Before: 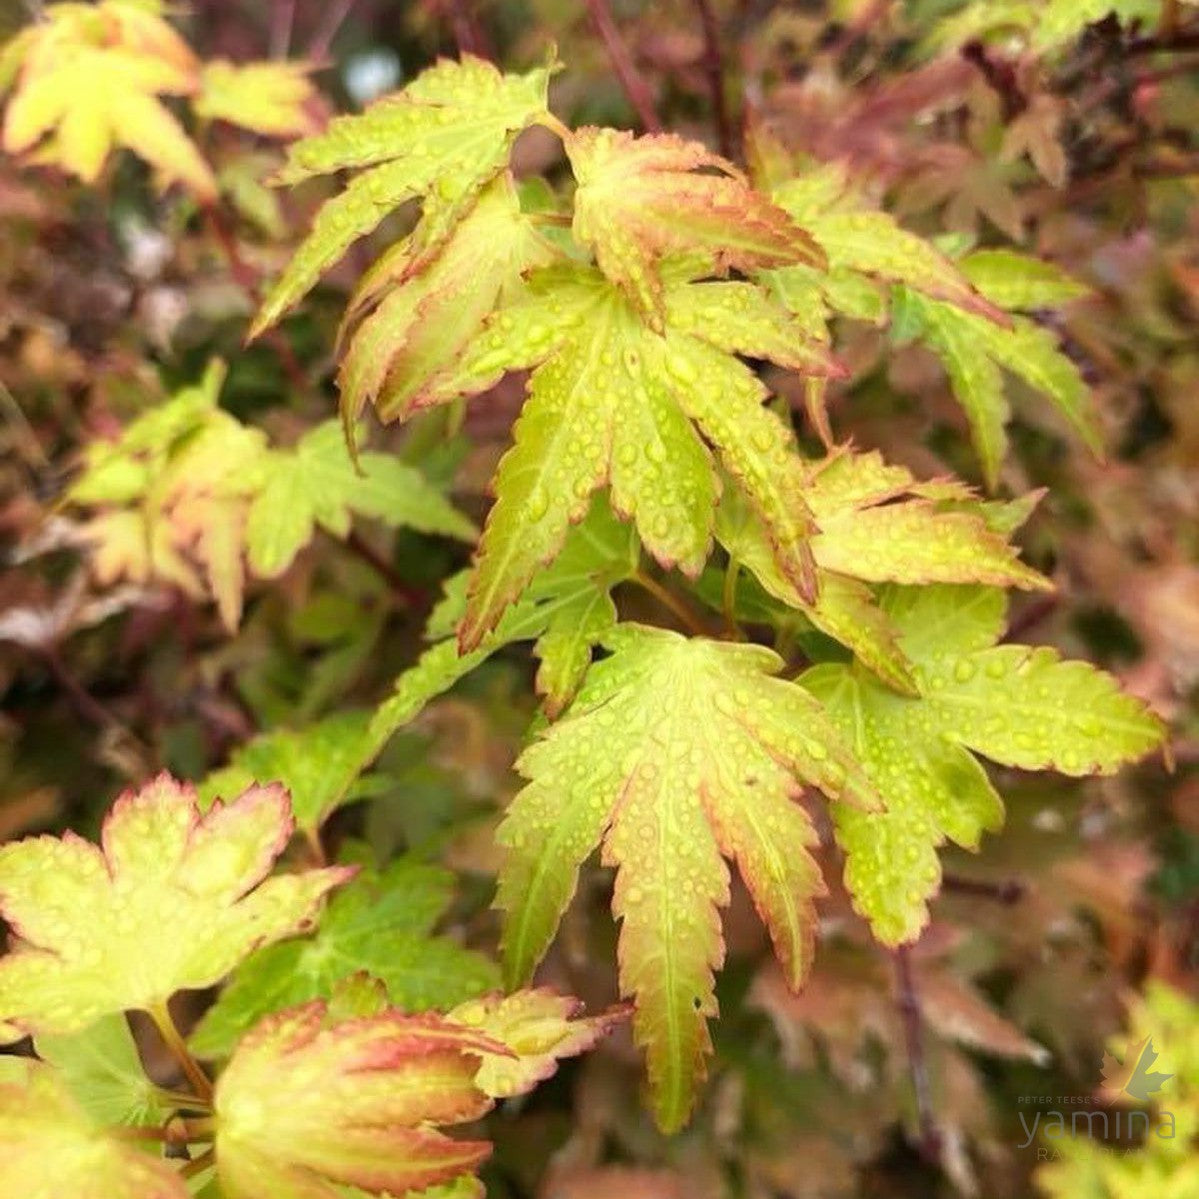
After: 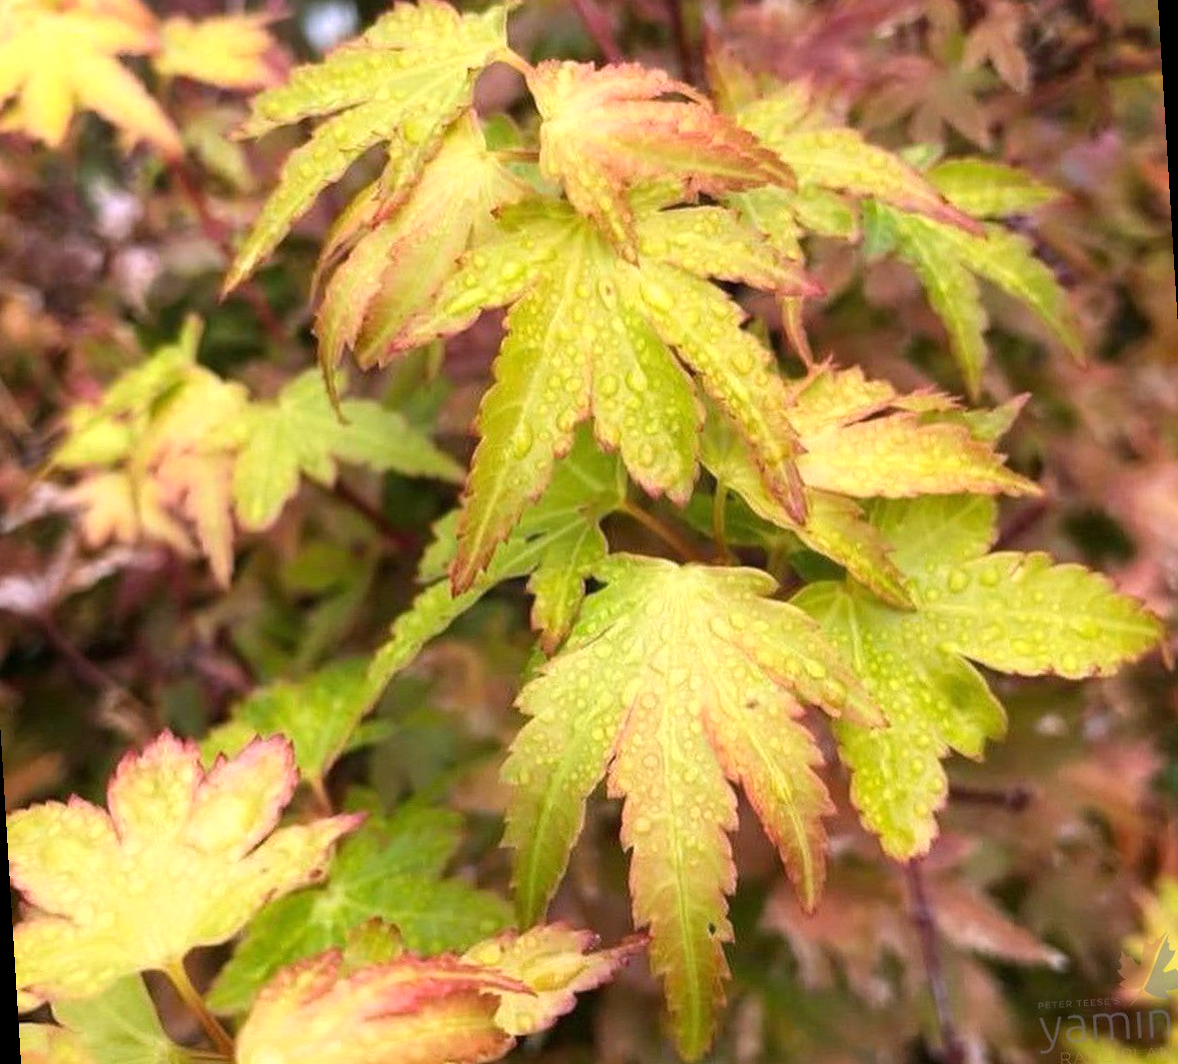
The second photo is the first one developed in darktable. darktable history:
white balance: red 1.066, blue 1.119
tone equalizer: on, module defaults
rotate and perspective: rotation -3.52°, crop left 0.036, crop right 0.964, crop top 0.081, crop bottom 0.919
